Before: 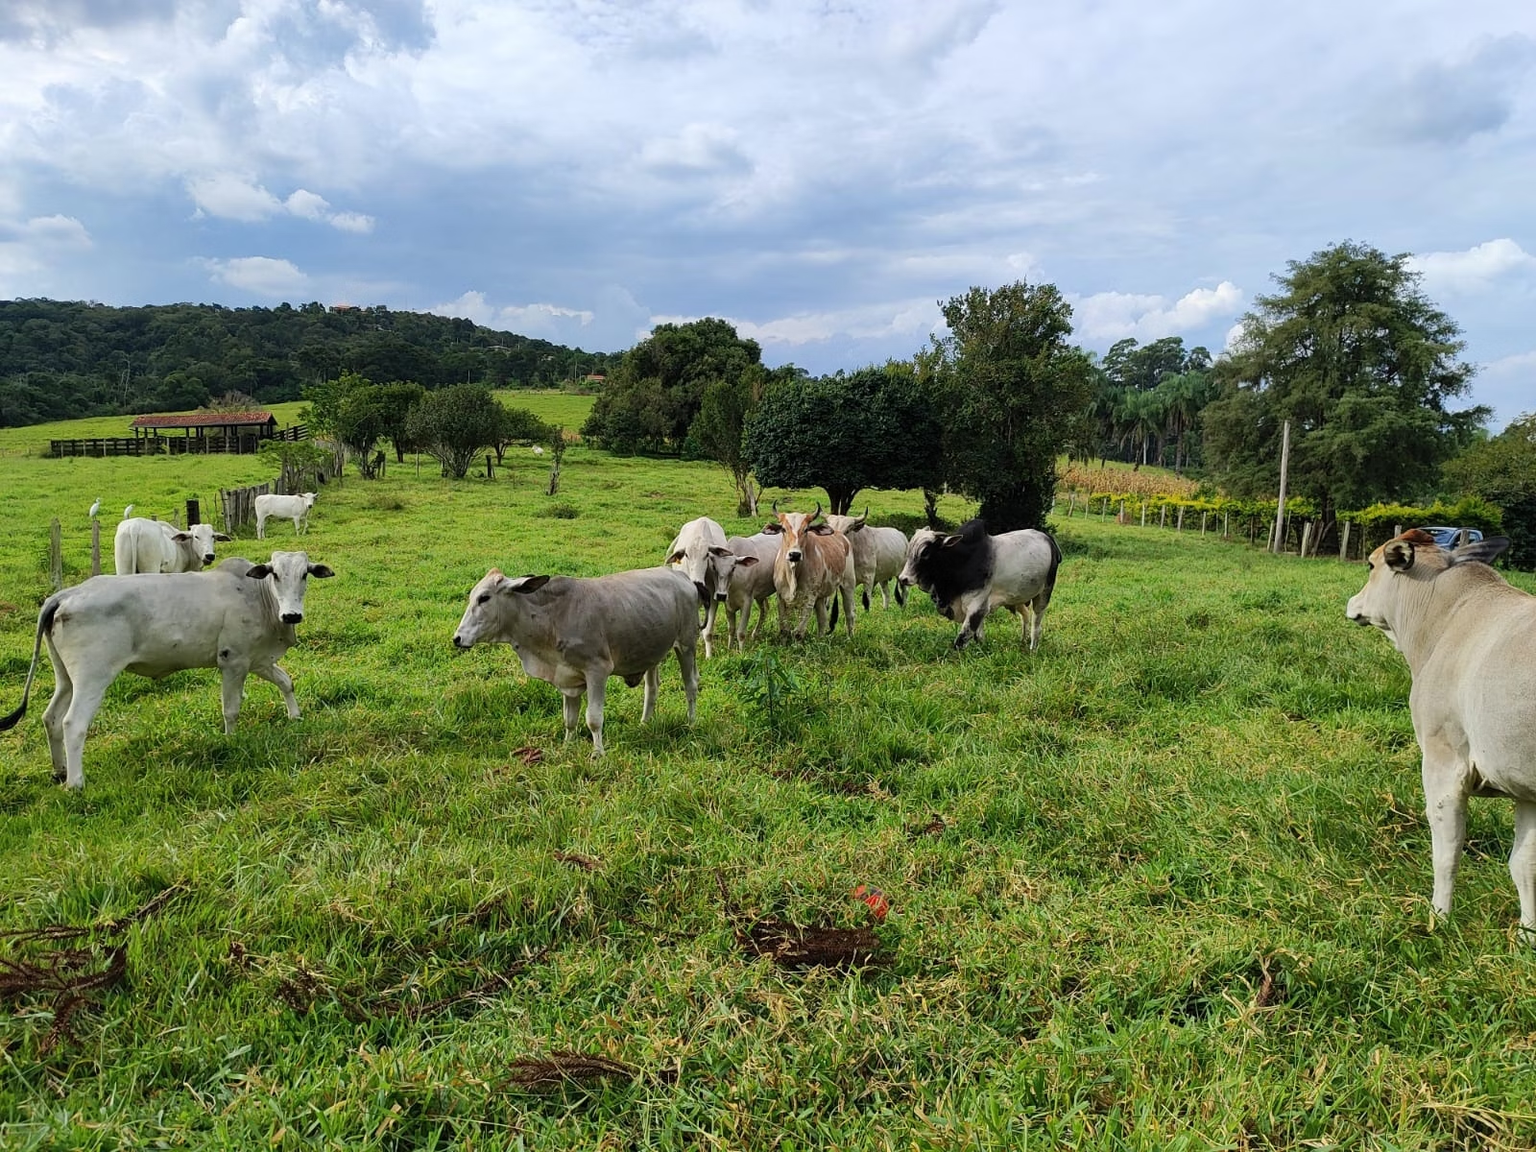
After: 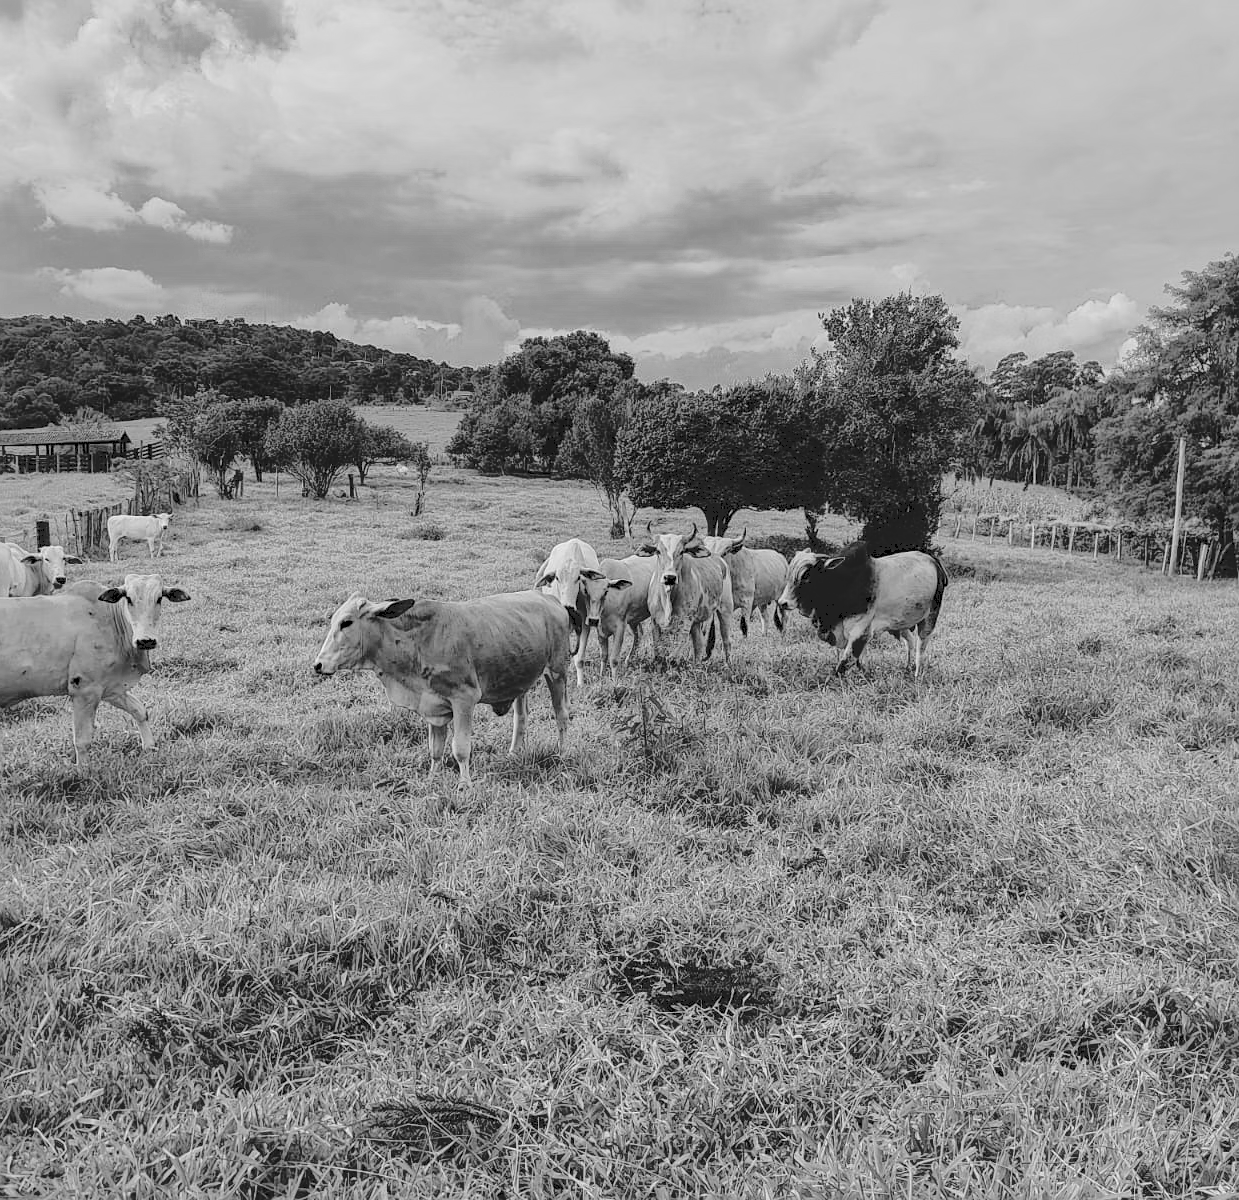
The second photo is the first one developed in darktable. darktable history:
local contrast: on, module defaults
tone curve: curves: ch0 [(0, 0) (0.003, 0.14) (0.011, 0.141) (0.025, 0.141) (0.044, 0.142) (0.069, 0.146) (0.1, 0.151) (0.136, 0.16) (0.177, 0.182) (0.224, 0.214) (0.277, 0.272) (0.335, 0.35) (0.399, 0.453) (0.468, 0.548) (0.543, 0.634) (0.623, 0.715) (0.709, 0.778) (0.801, 0.848) (0.898, 0.902) (1, 1)], preserve colors none
global tonemap: drago (1, 100), detail 1
haze removal: adaptive false
monochrome: a 30.25, b 92.03
crop: left 9.88%, right 12.664%
sharpen: radius 1.272, amount 0.305, threshold 0
exposure: black level correction 0, exposure 1.2 EV, compensate exposure bias true, compensate highlight preservation false
